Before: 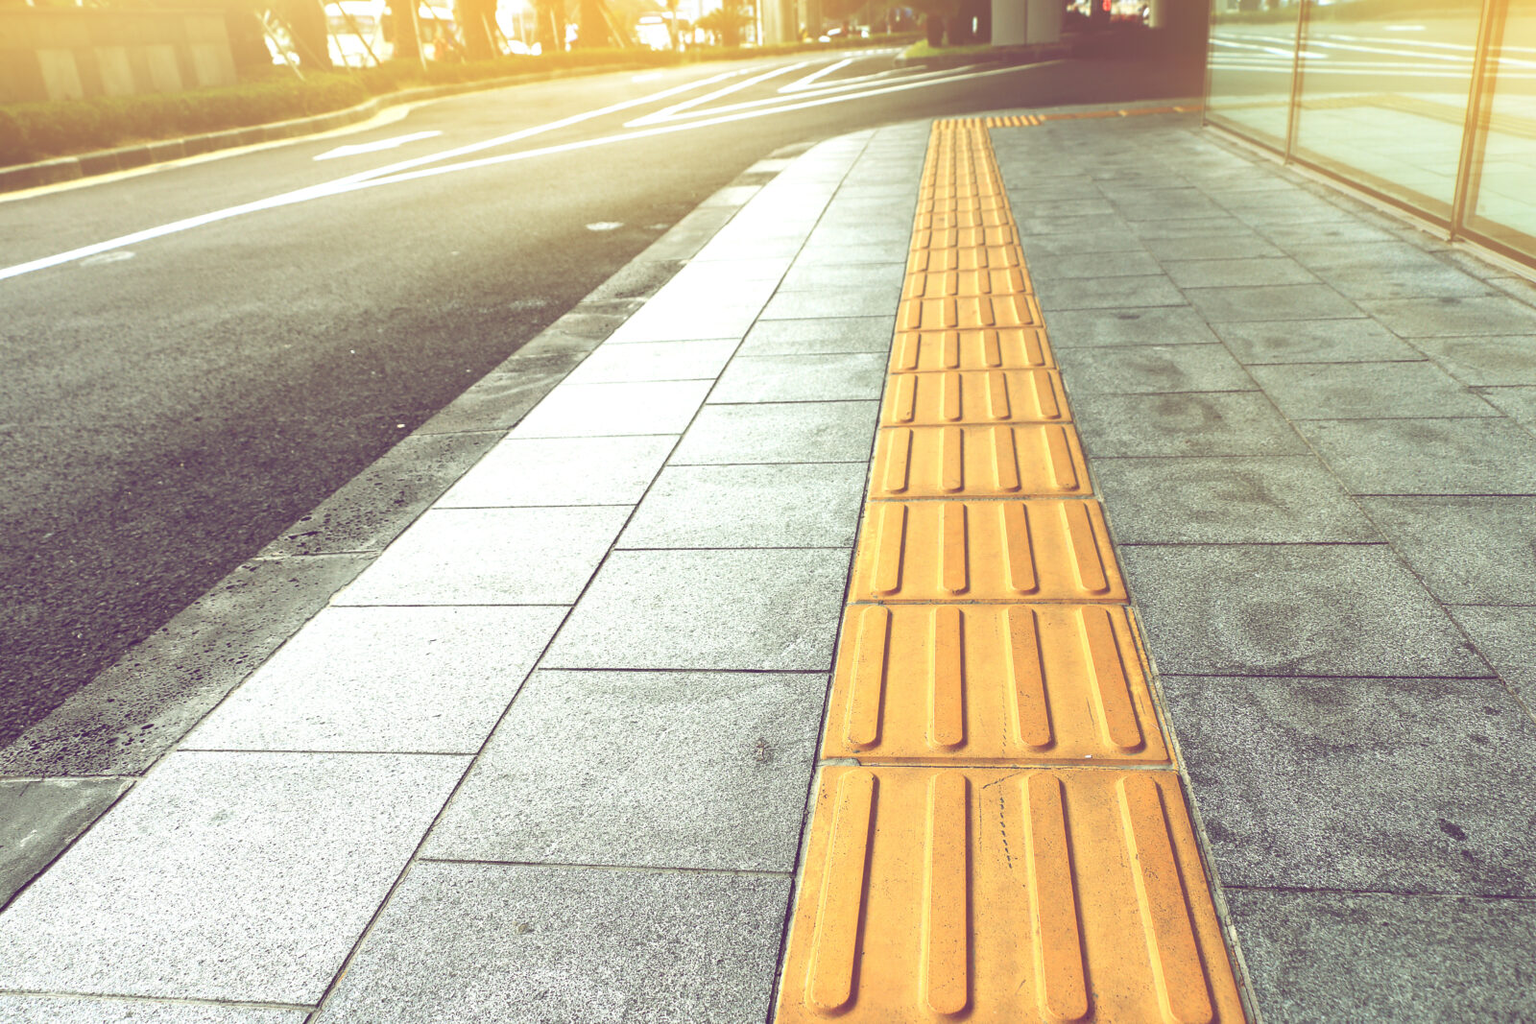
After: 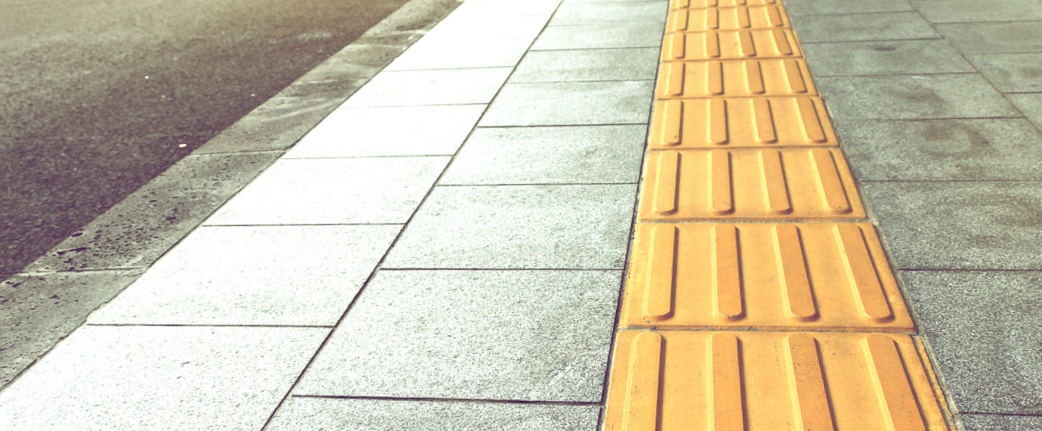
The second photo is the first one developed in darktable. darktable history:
crop: left 7.036%, top 18.398%, right 14.379%, bottom 40.043%
rotate and perspective: rotation 0.72°, lens shift (vertical) -0.352, lens shift (horizontal) -0.051, crop left 0.152, crop right 0.859, crop top 0.019, crop bottom 0.964
